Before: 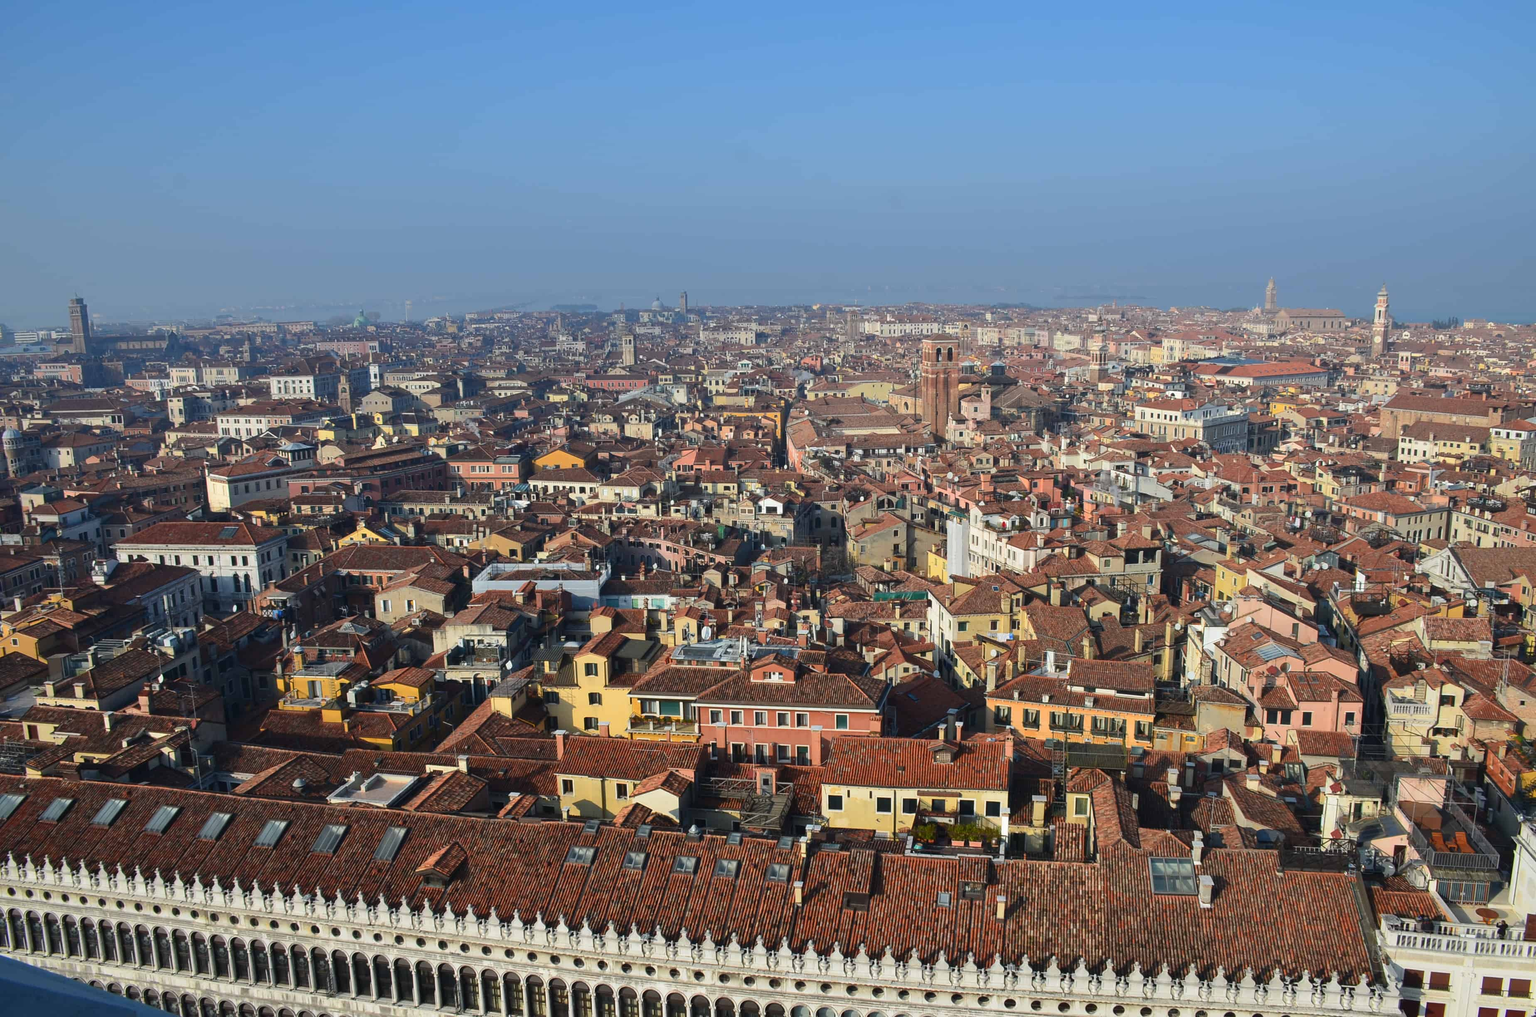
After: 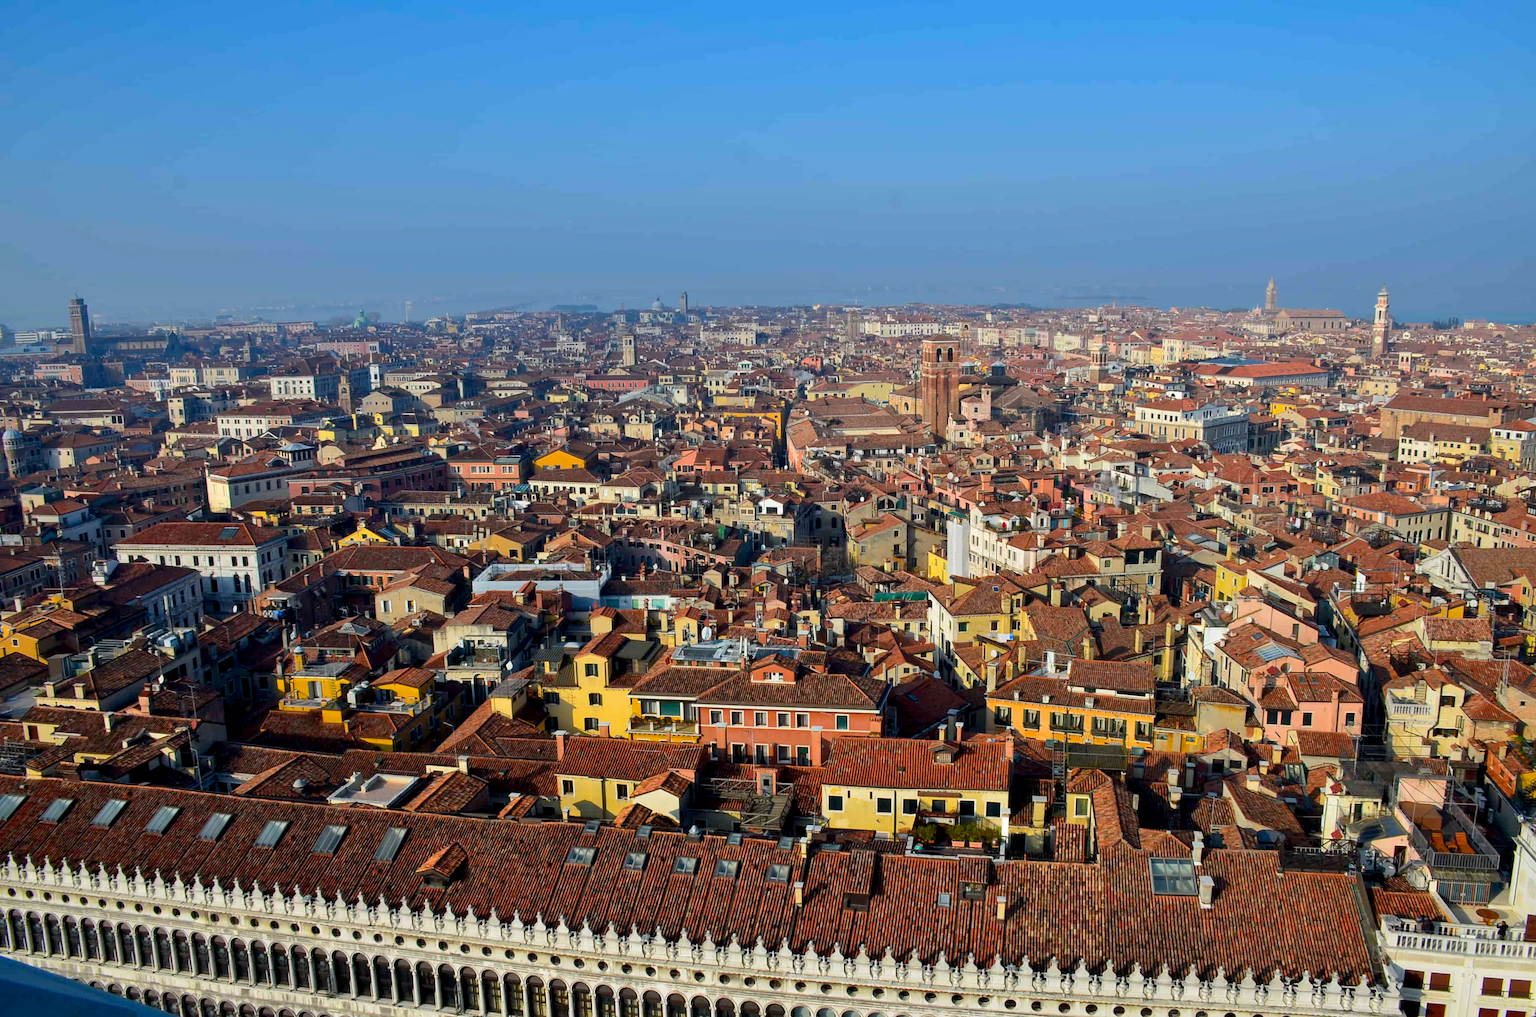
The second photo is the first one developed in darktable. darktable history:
color balance rgb: power › hue 61.49°, global offset › luminance -0.853%, perceptual saturation grading › global saturation 25.181%, global vibrance 20%
local contrast: mode bilateral grid, contrast 21, coarseness 49, detail 120%, midtone range 0.2
